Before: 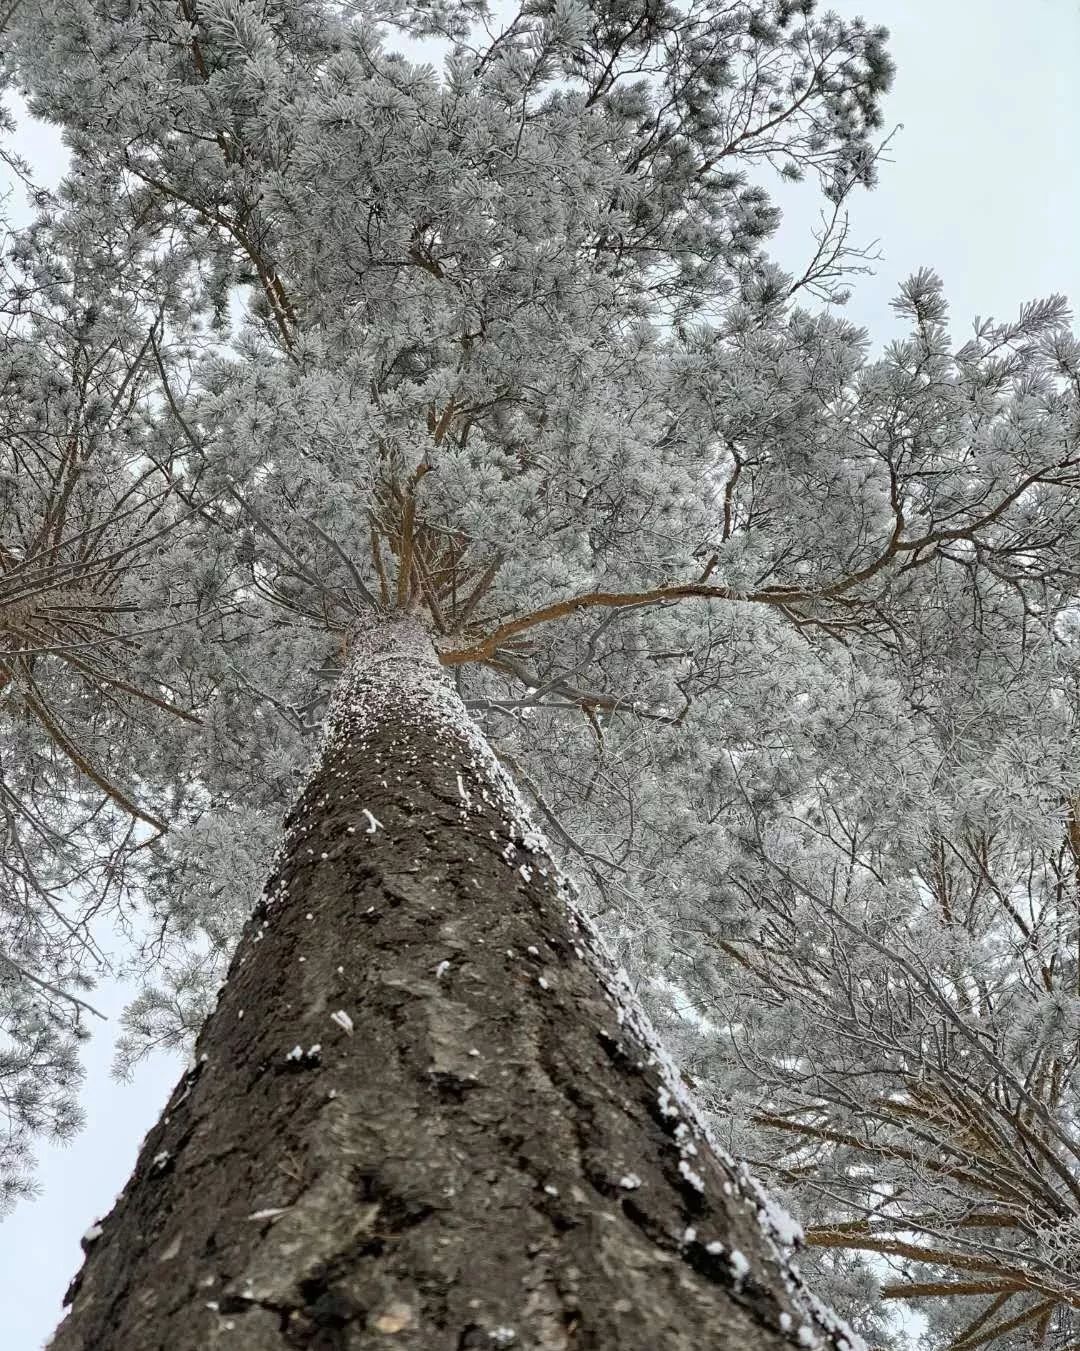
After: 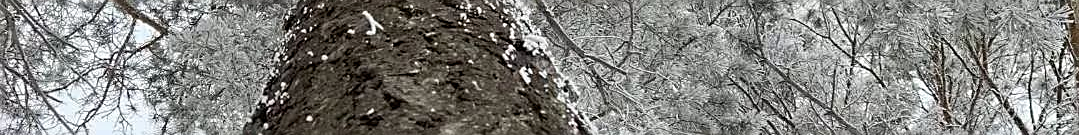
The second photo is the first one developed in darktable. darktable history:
sharpen: on, module defaults
crop and rotate: top 59.084%, bottom 30.916%
